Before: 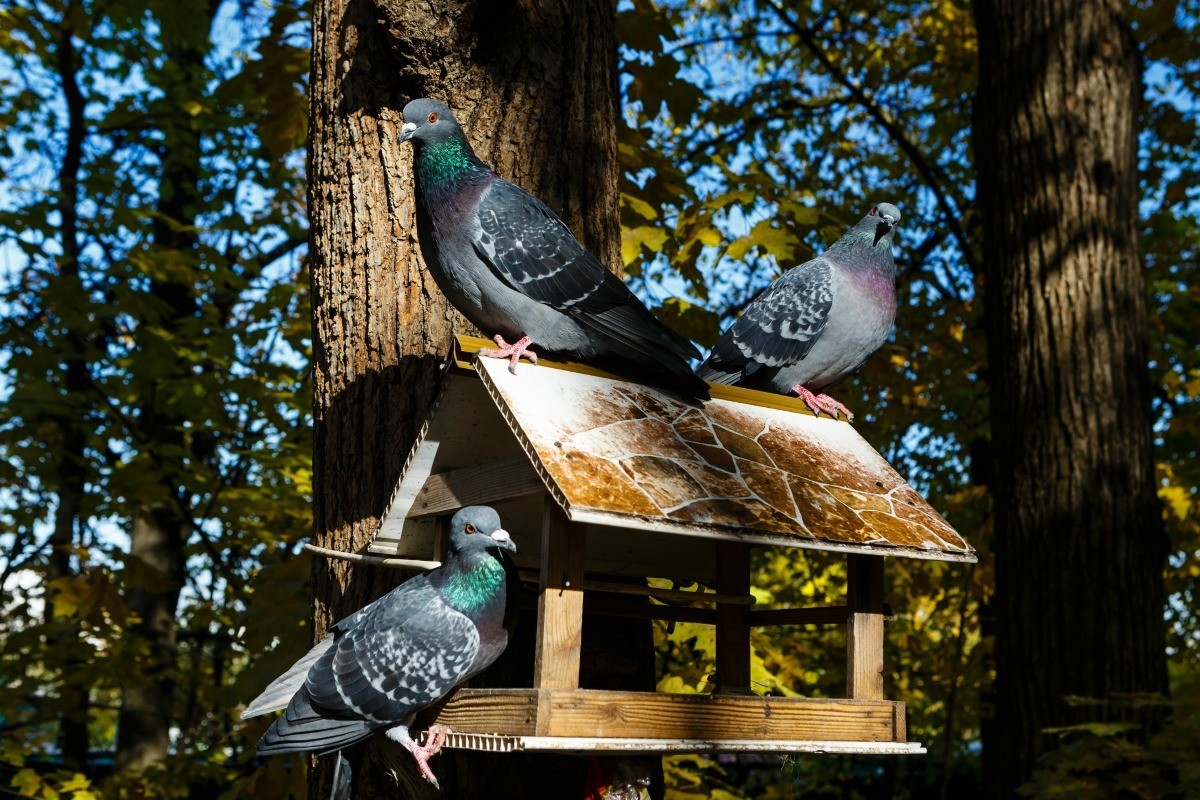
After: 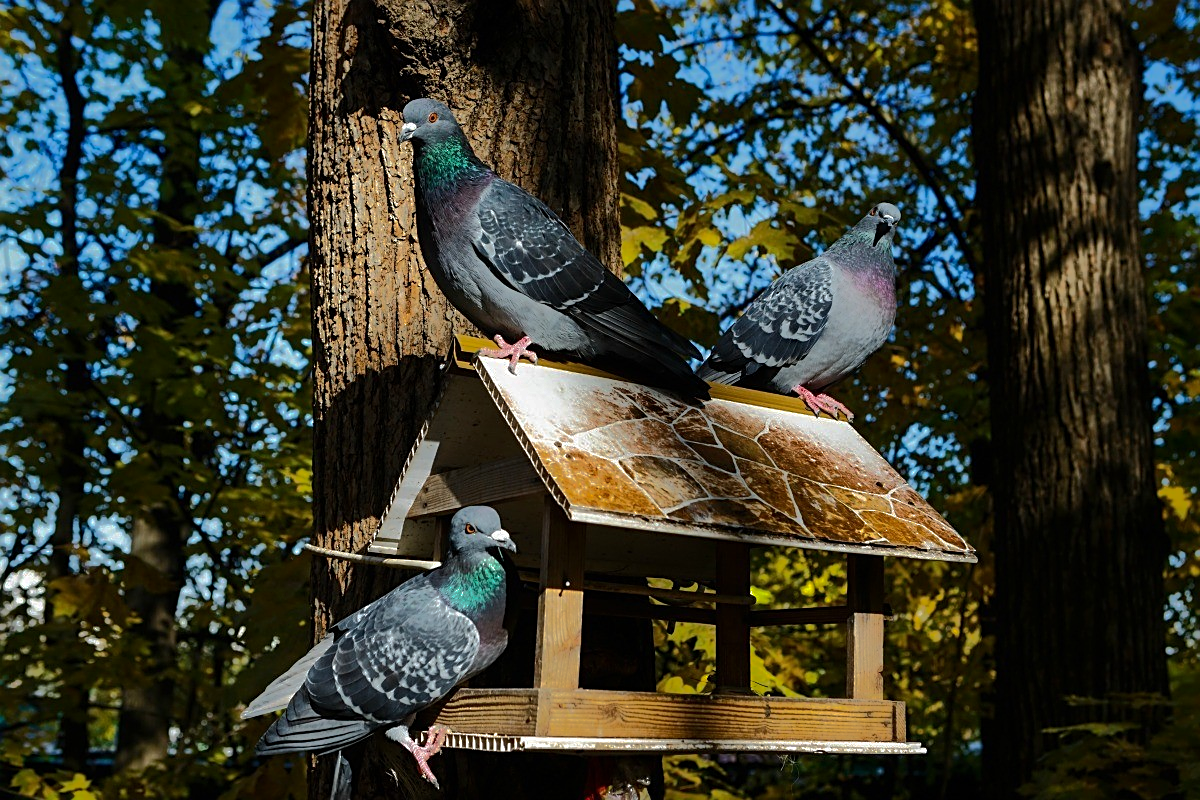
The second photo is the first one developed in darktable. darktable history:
shadows and highlights: shadows -19.91, highlights -73.15
sharpen: on, module defaults
